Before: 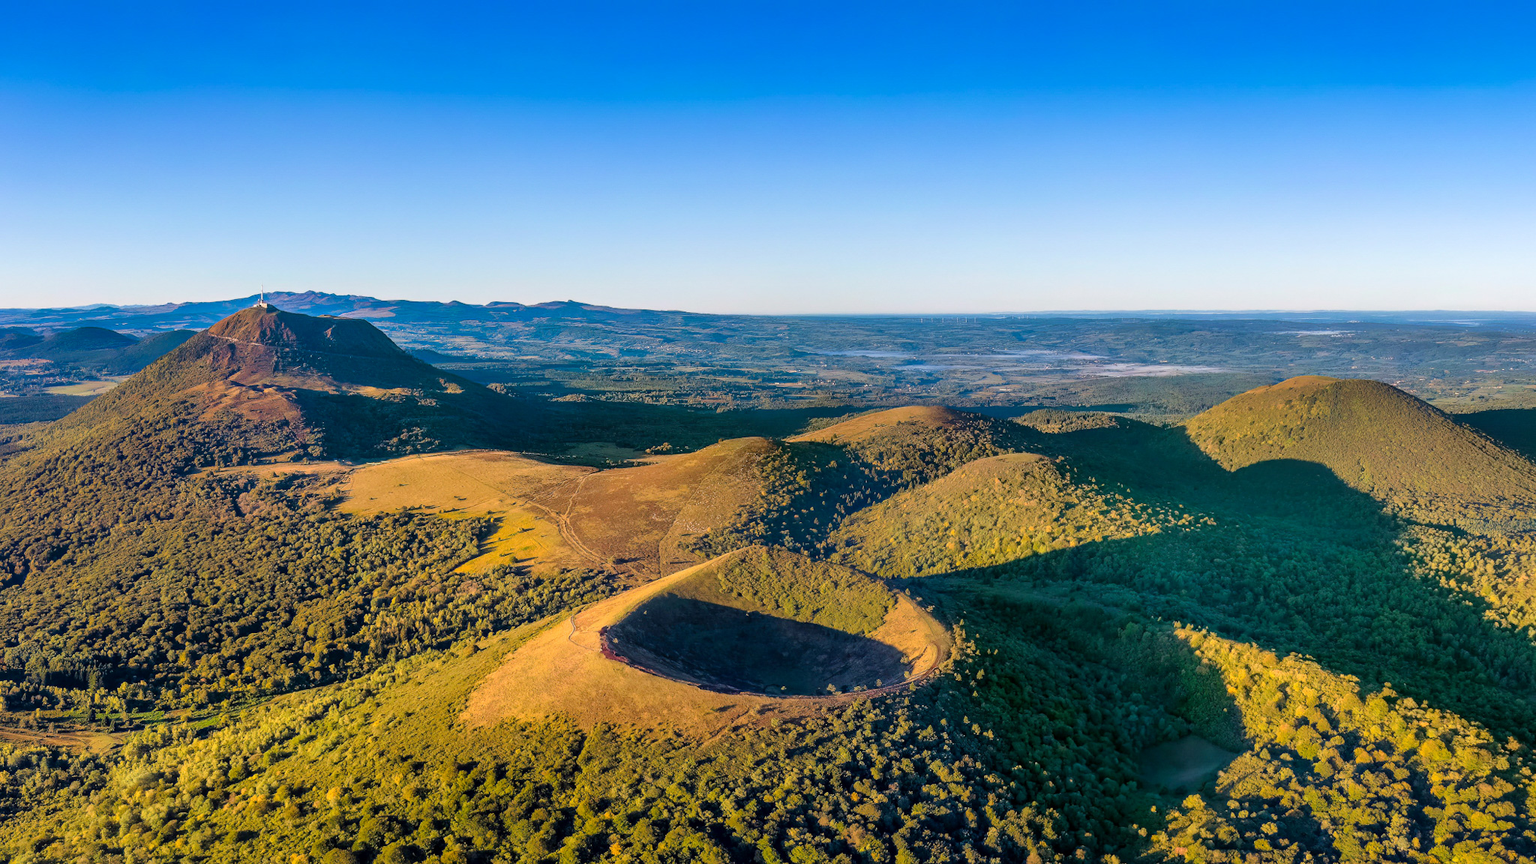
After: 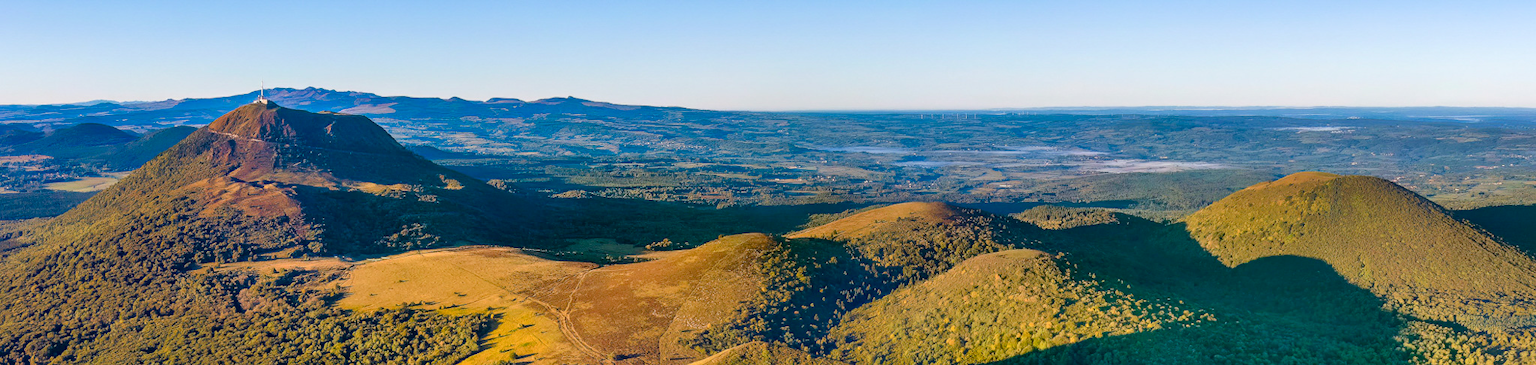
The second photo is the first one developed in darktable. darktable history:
exposure: compensate highlight preservation false
color balance rgb: global offset › hue 169.98°, perceptual saturation grading › global saturation 20%, perceptual saturation grading › highlights -24.969%, perceptual saturation grading › shadows 25.486%
crop and rotate: top 23.686%, bottom 34.035%
